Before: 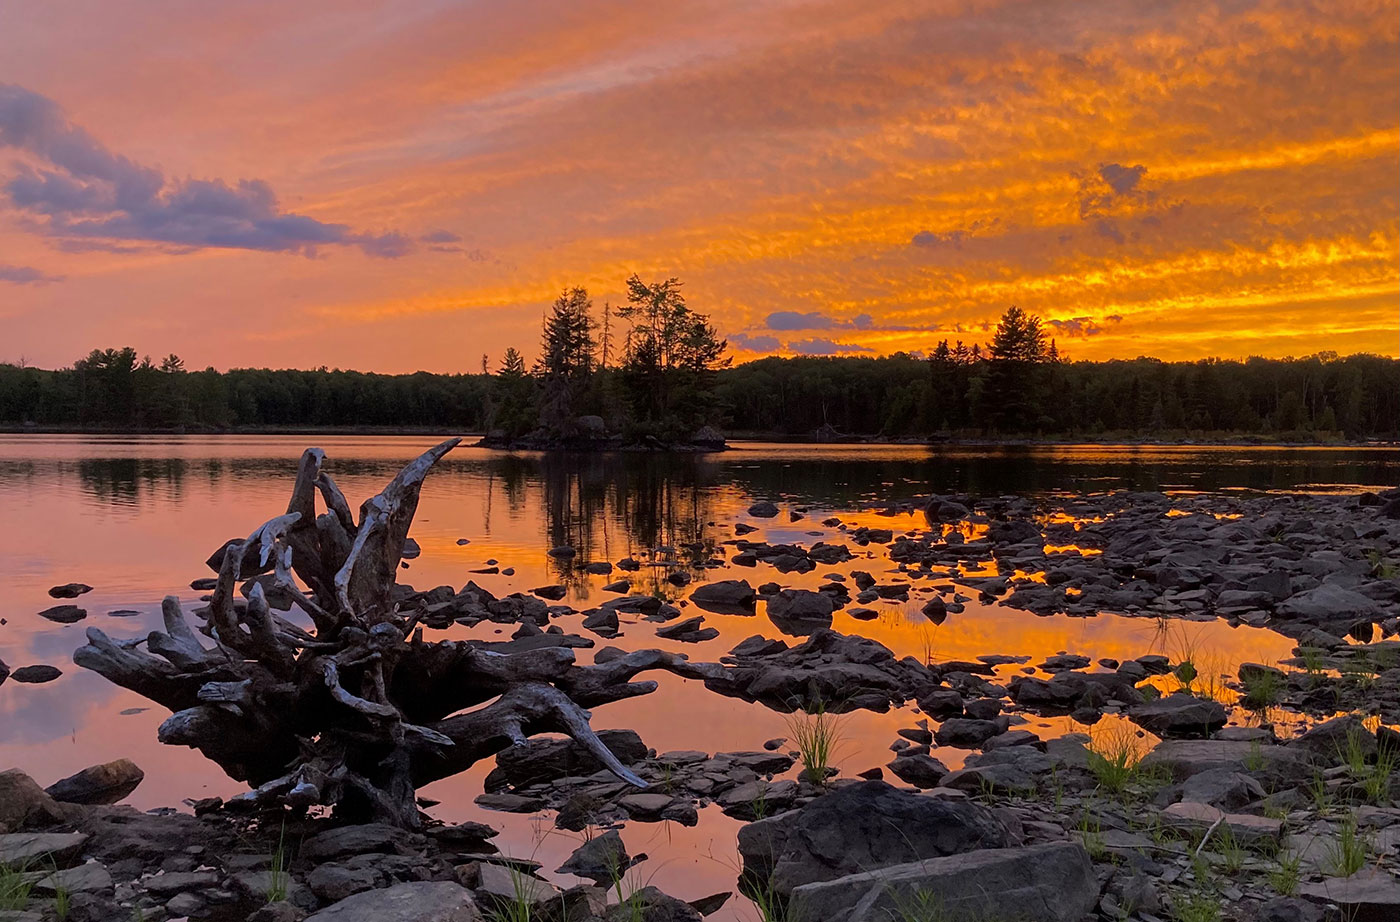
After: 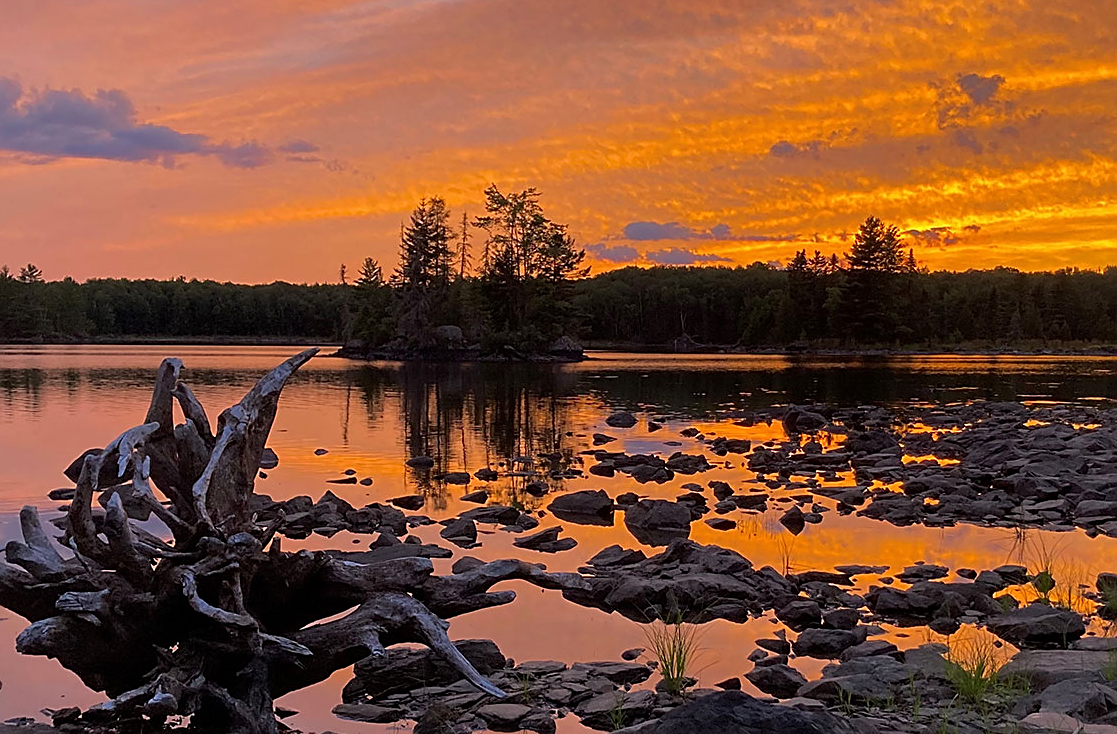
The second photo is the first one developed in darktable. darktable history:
crop and rotate: left 10.17%, top 9.837%, right 9.982%, bottom 10.455%
sharpen: on, module defaults
